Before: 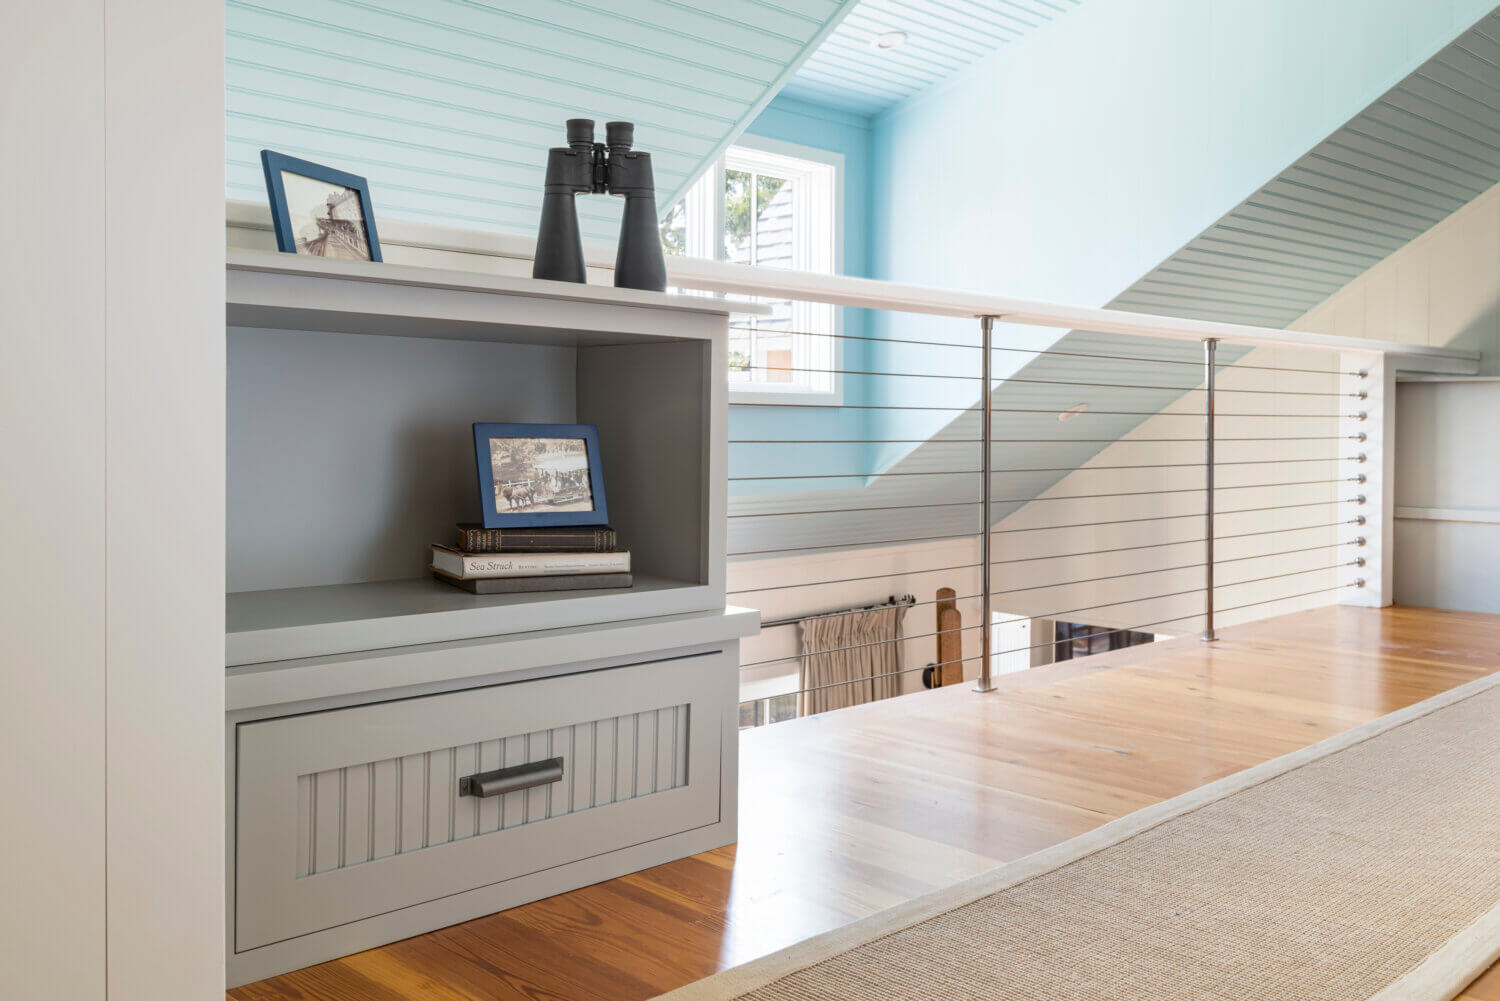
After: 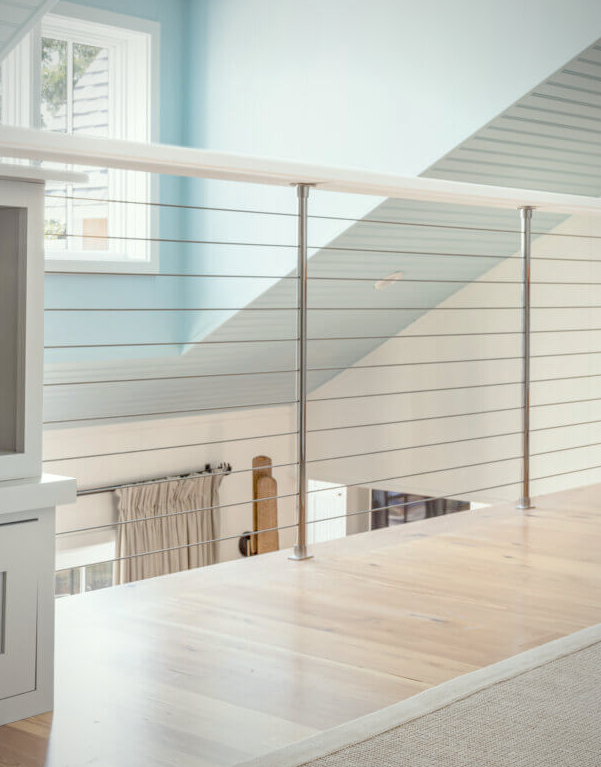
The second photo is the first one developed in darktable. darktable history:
tone curve: curves: ch0 [(0, 0) (0.004, 0.008) (0.077, 0.156) (0.169, 0.29) (0.774, 0.774) (0.988, 0.926)], preserve colors none
crop: left 45.634%, top 13.247%, right 14.234%, bottom 10.098%
vignetting: fall-off radius 61%
local contrast: on, module defaults
color correction: highlights a* -2.57, highlights b* 2.63
tone equalizer: -7 EV 0.21 EV, -6 EV 0.135 EV, -5 EV 0.081 EV, -4 EV 0.029 EV, -2 EV -0.021 EV, -1 EV -0.027 EV, +0 EV -0.089 EV
levels: levels [0, 0.476, 0.951]
